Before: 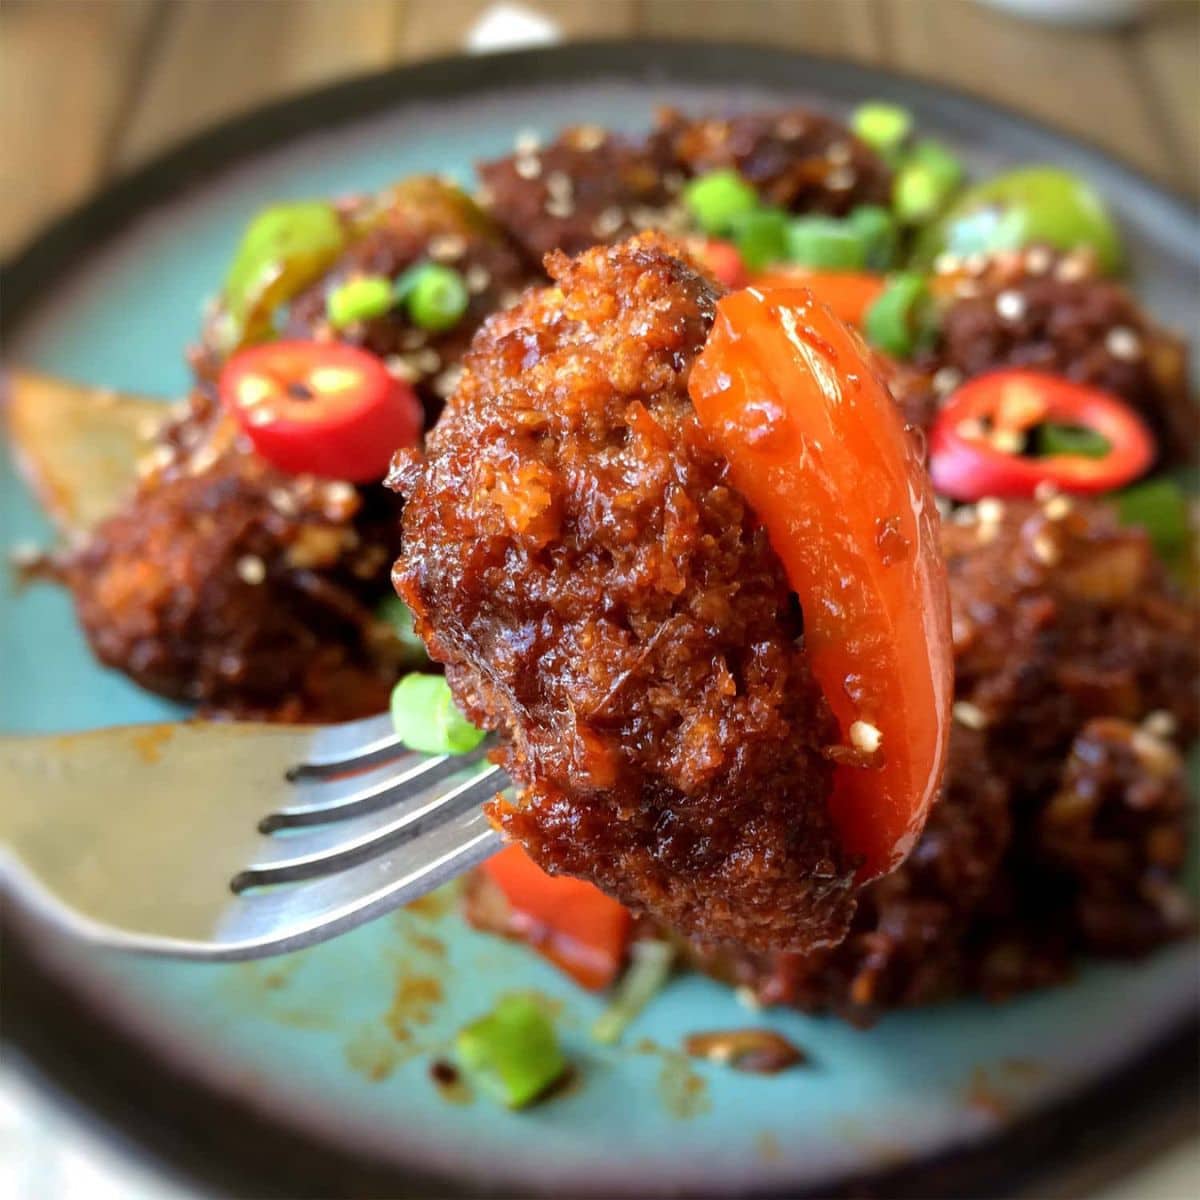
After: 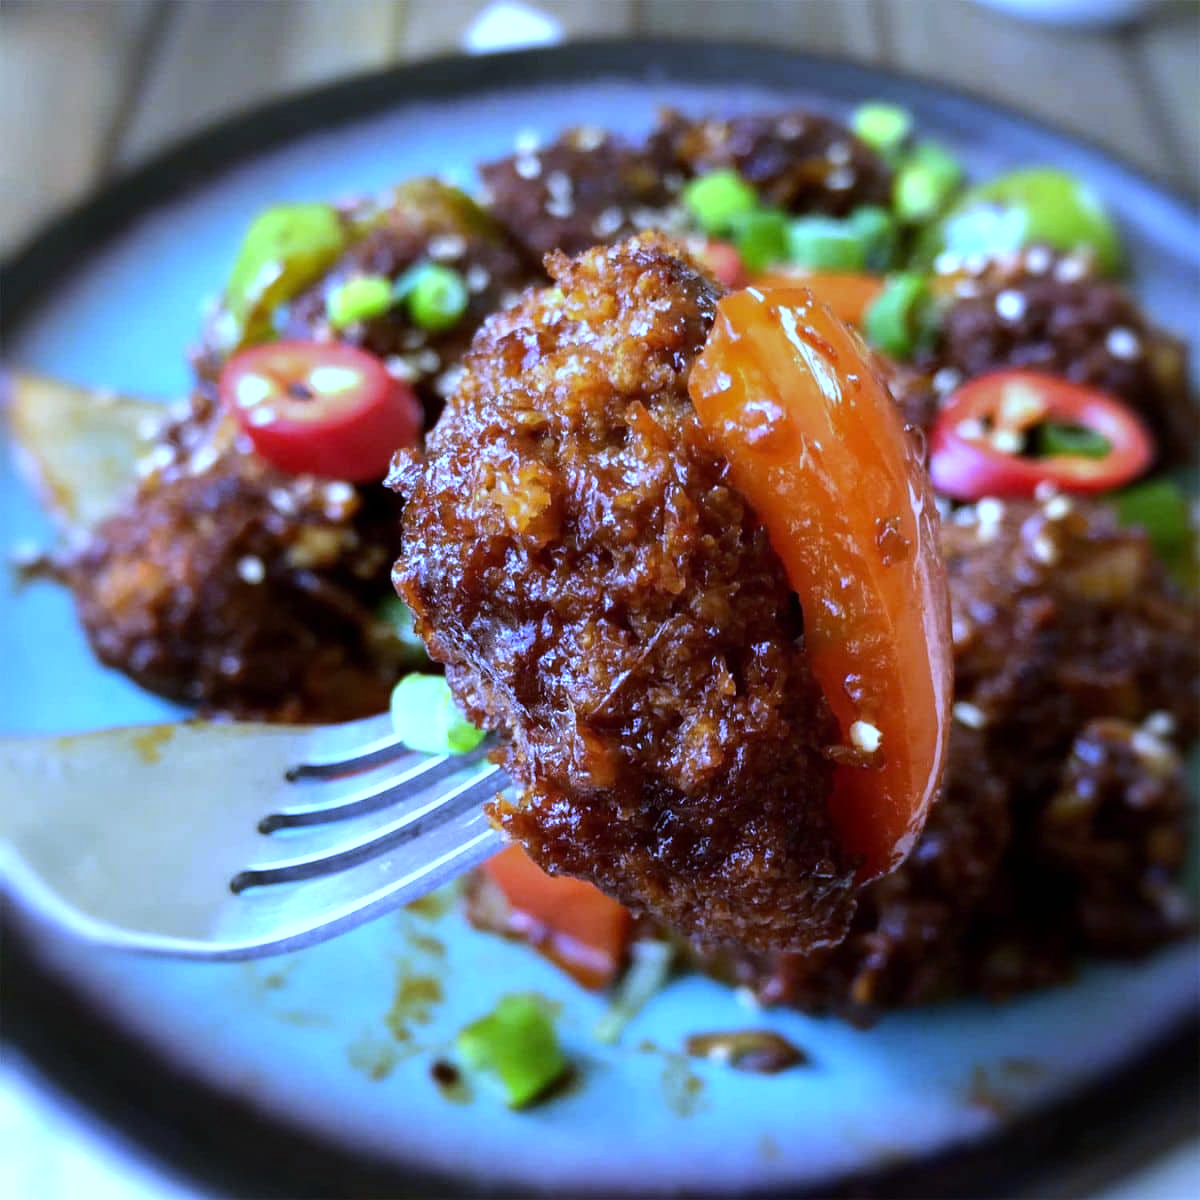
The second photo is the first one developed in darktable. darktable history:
white balance: red 0.766, blue 1.537
tone equalizer: -8 EV -0.417 EV, -7 EV -0.389 EV, -6 EV -0.333 EV, -5 EV -0.222 EV, -3 EV 0.222 EV, -2 EV 0.333 EV, -1 EV 0.389 EV, +0 EV 0.417 EV, edges refinement/feathering 500, mask exposure compensation -1.57 EV, preserve details no
